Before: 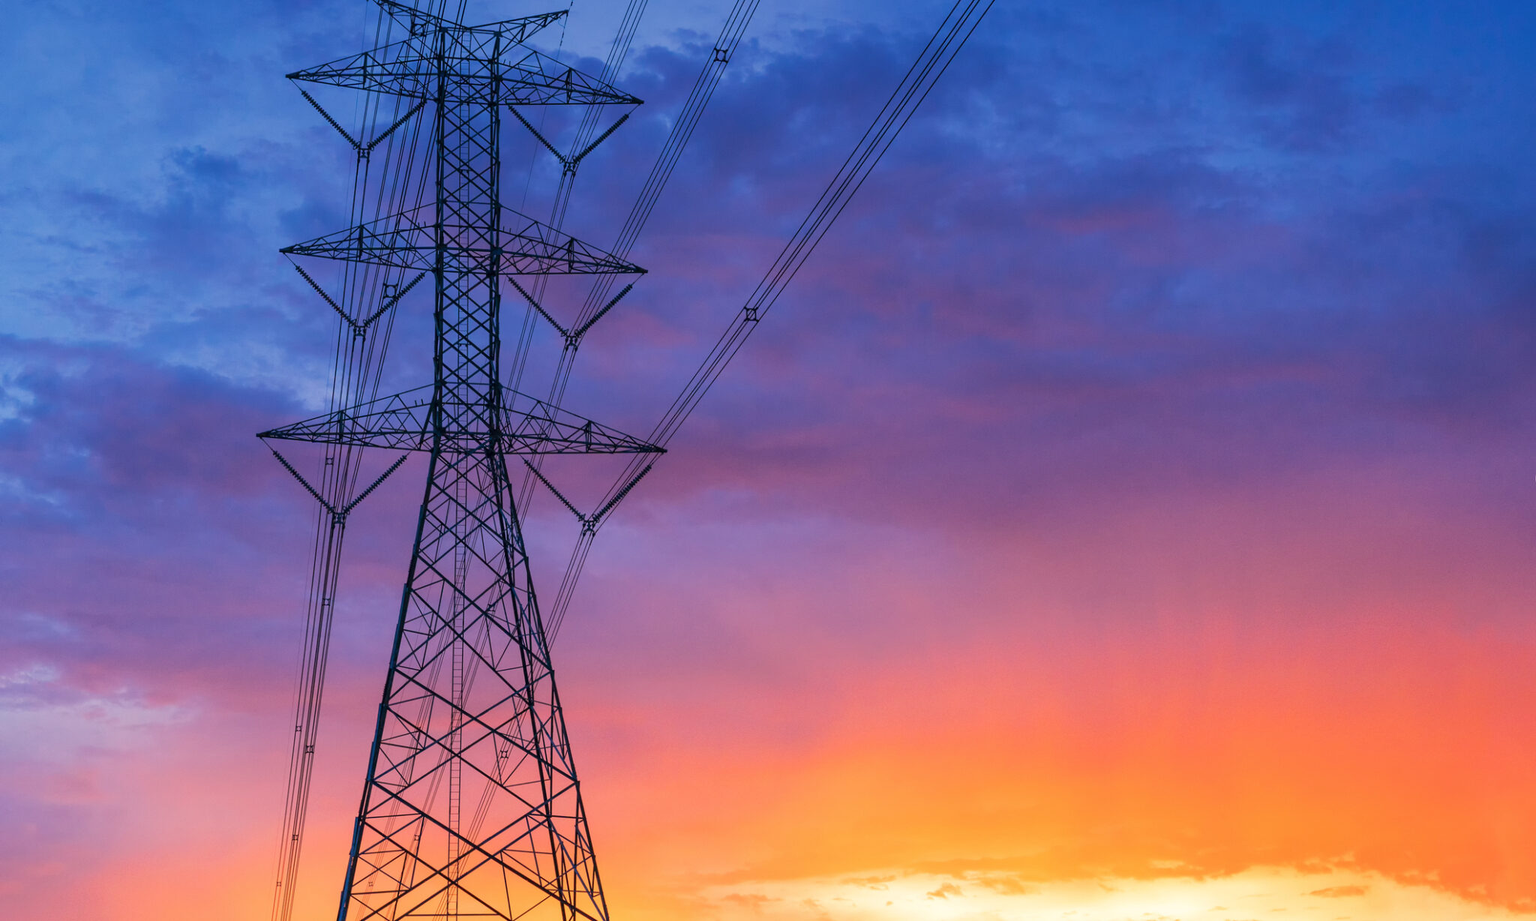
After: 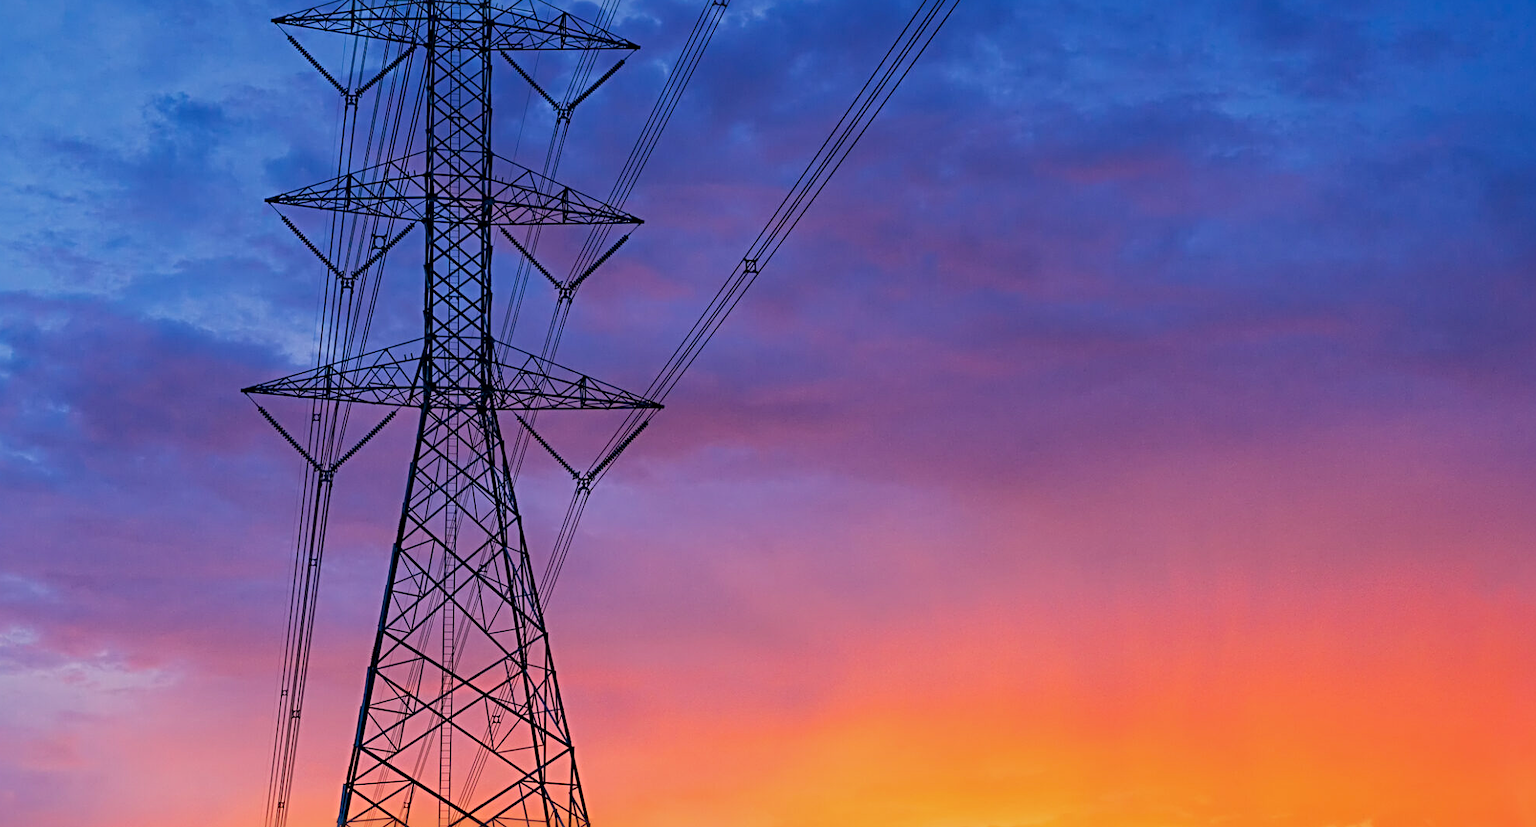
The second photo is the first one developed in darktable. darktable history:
crop: left 1.507%, top 6.147%, right 1.379%, bottom 6.637%
shadows and highlights: shadows 25, white point adjustment -3, highlights -30
sharpen: radius 4.883
